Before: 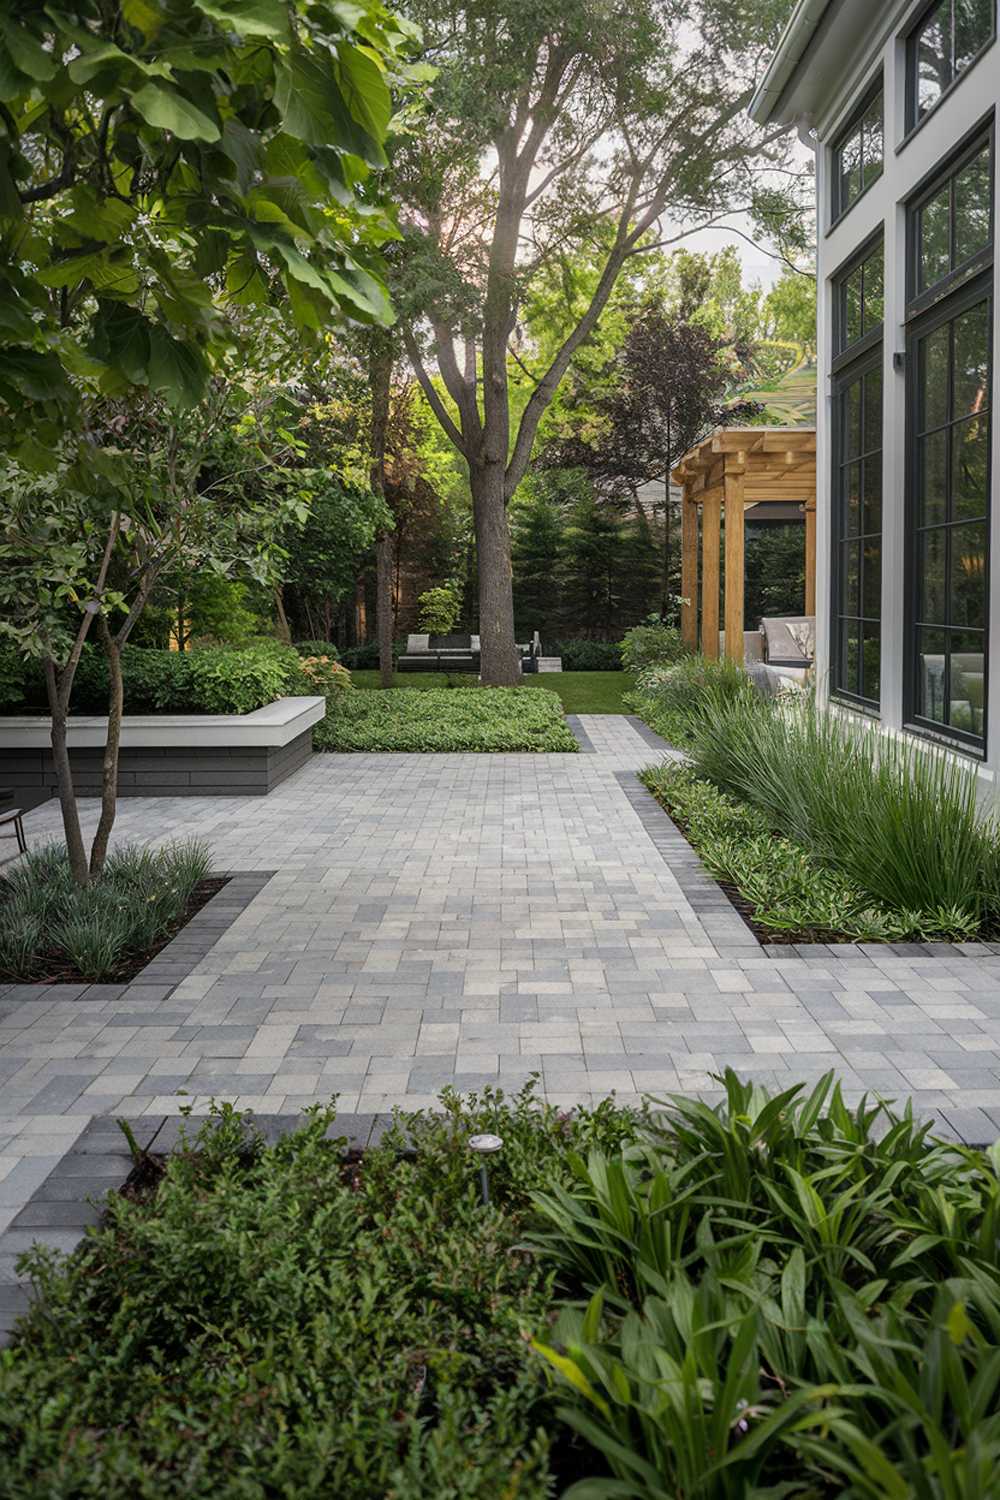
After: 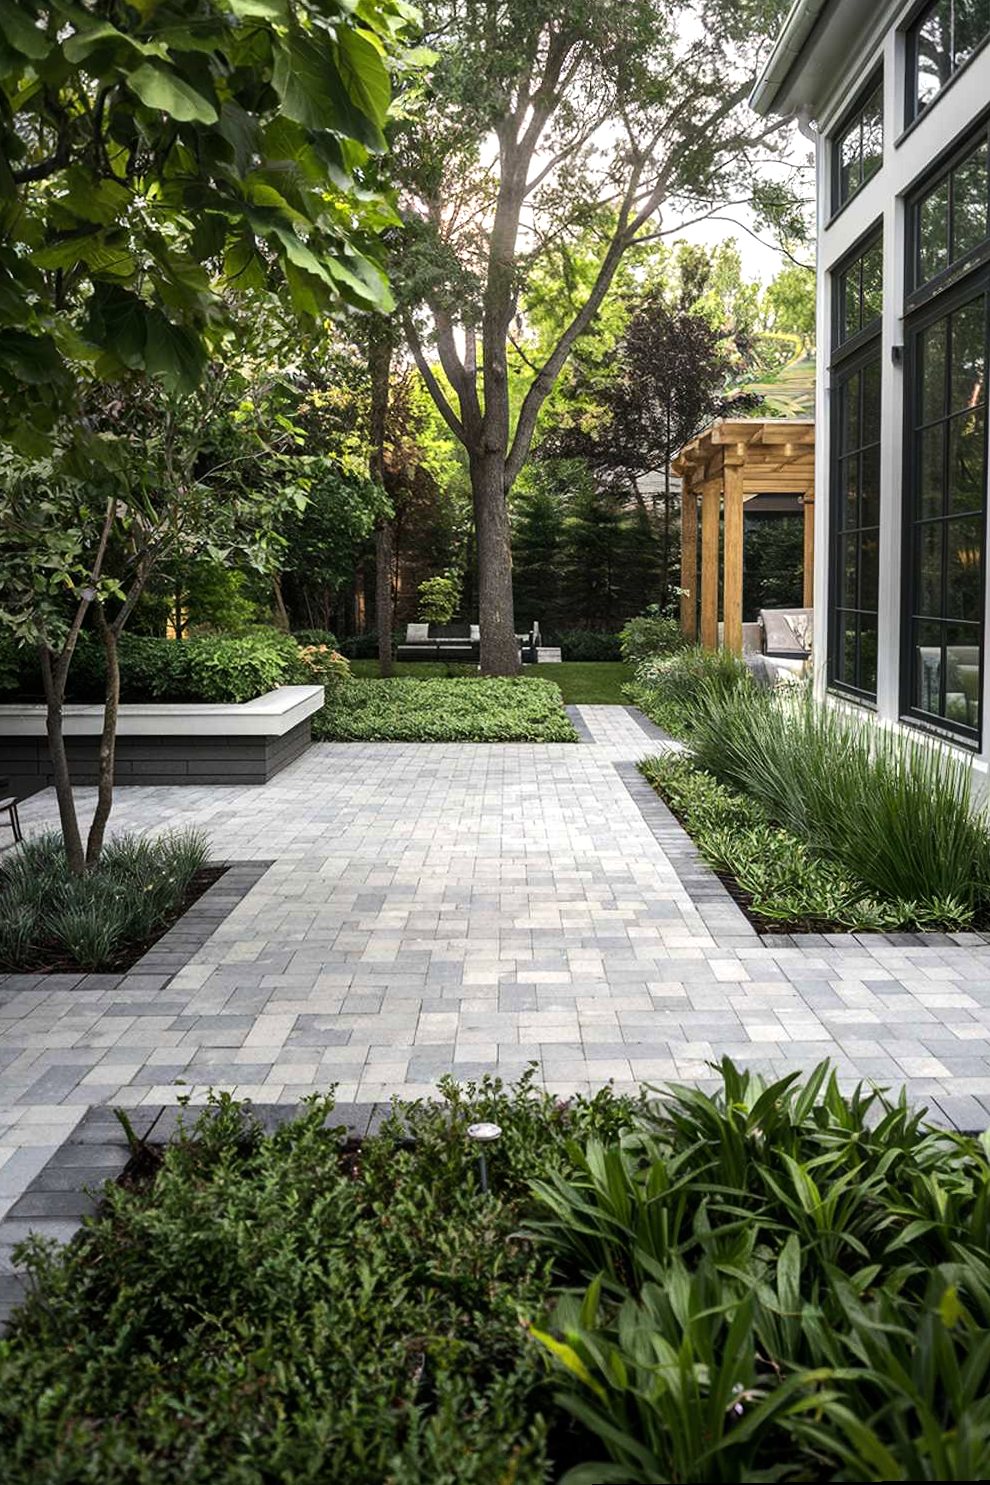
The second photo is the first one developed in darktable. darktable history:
rotate and perspective: rotation 0.174°, lens shift (vertical) 0.013, lens shift (horizontal) 0.019, shear 0.001, automatic cropping original format, crop left 0.007, crop right 0.991, crop top 0.016, crop bottom 0.997
tone equalizer: -8 EV -0.75 EV, -7 EV -0.7 EV, -6 EV -0.6 EV, -5 EV -0.4 EV, -3 EV 0.4 EV, -2 EV 0.6 EV, -1 EV 0.7 EV, +0 EV 0.75 EV, edges refinement/feathering 500, mask exposure compensation -1.57 EV, preserve details no
